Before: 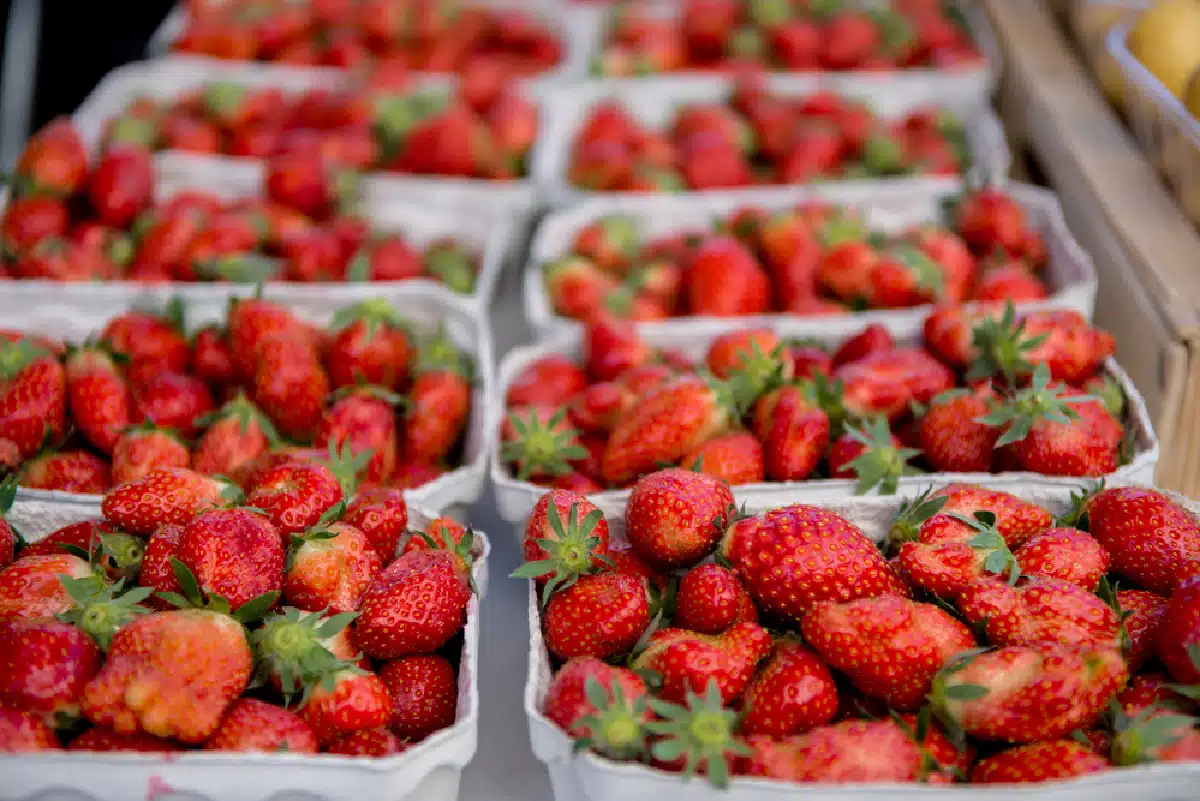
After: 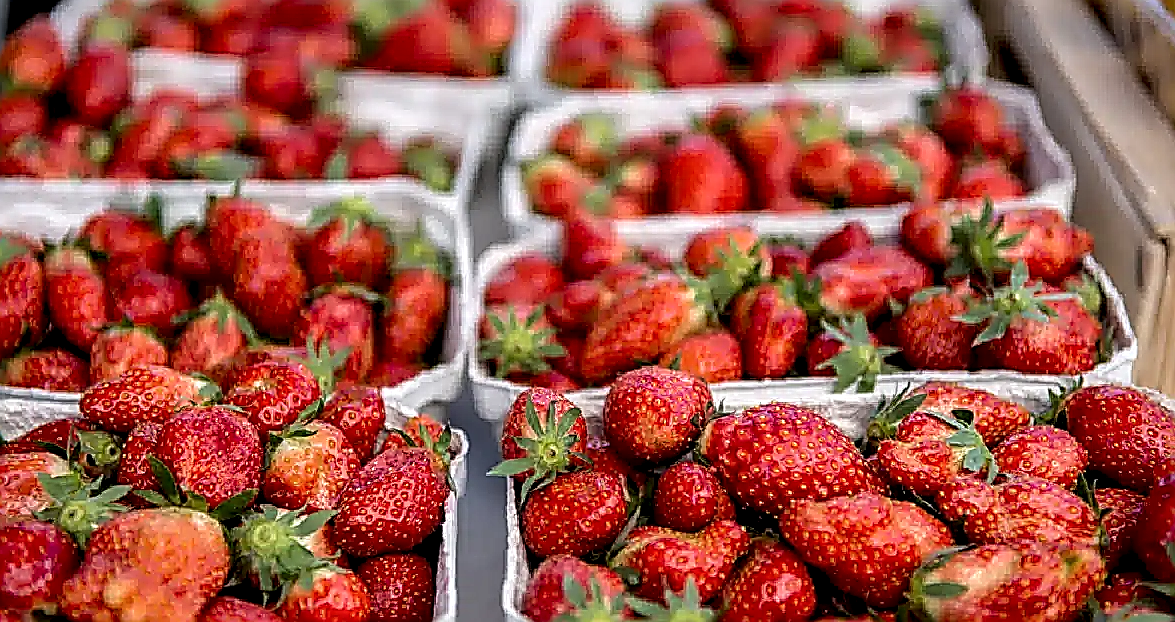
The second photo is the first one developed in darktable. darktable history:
crop and rotate: left 1.846%, top 12.875%, right 0.196%, bottom 9.472%
sharpen: amount 1.996
local contrast: highlights 60%, shadows 62%, detail 160%
